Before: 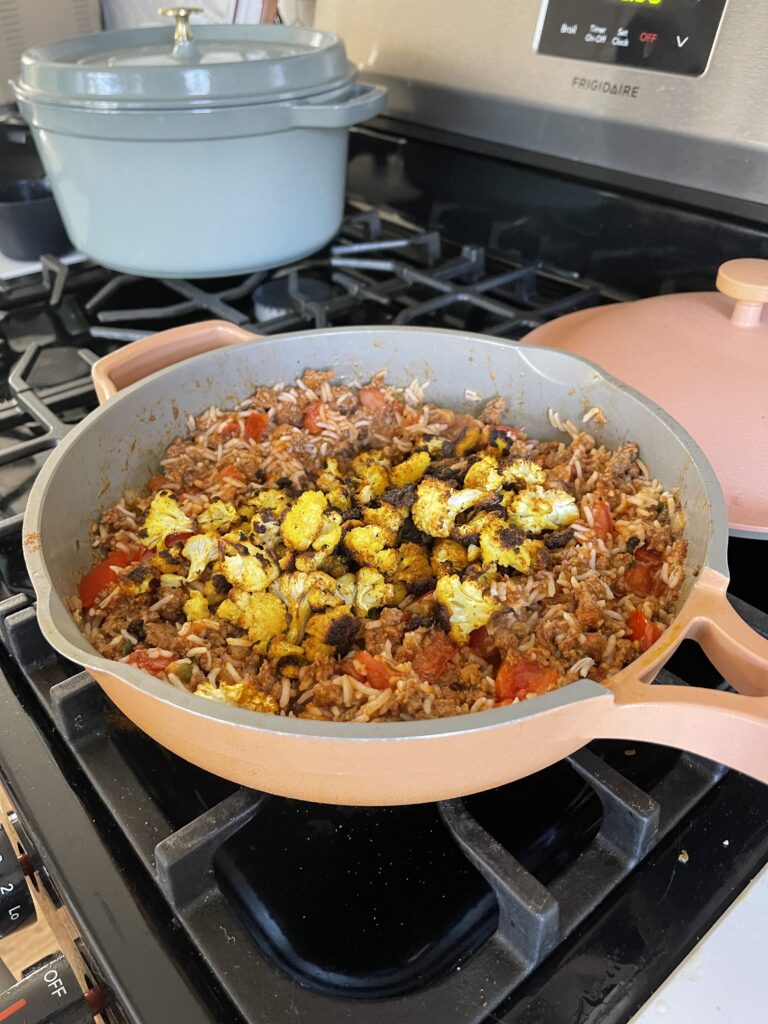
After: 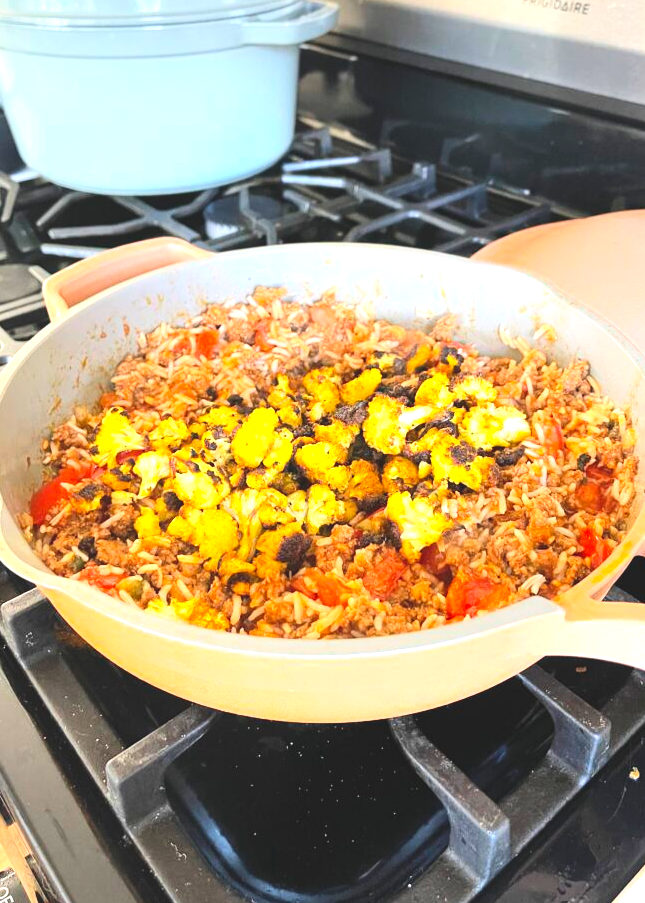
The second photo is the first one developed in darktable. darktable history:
crop: left 6.446%, top 8.188%, right 9.538%, bottom 3.548%
contrast brightness saturation: contrast 0.2, brightness 0.16, saturation 0.22
exposure: black level correction -0.005, exposure 1 EV, compensate highlight preservation false
